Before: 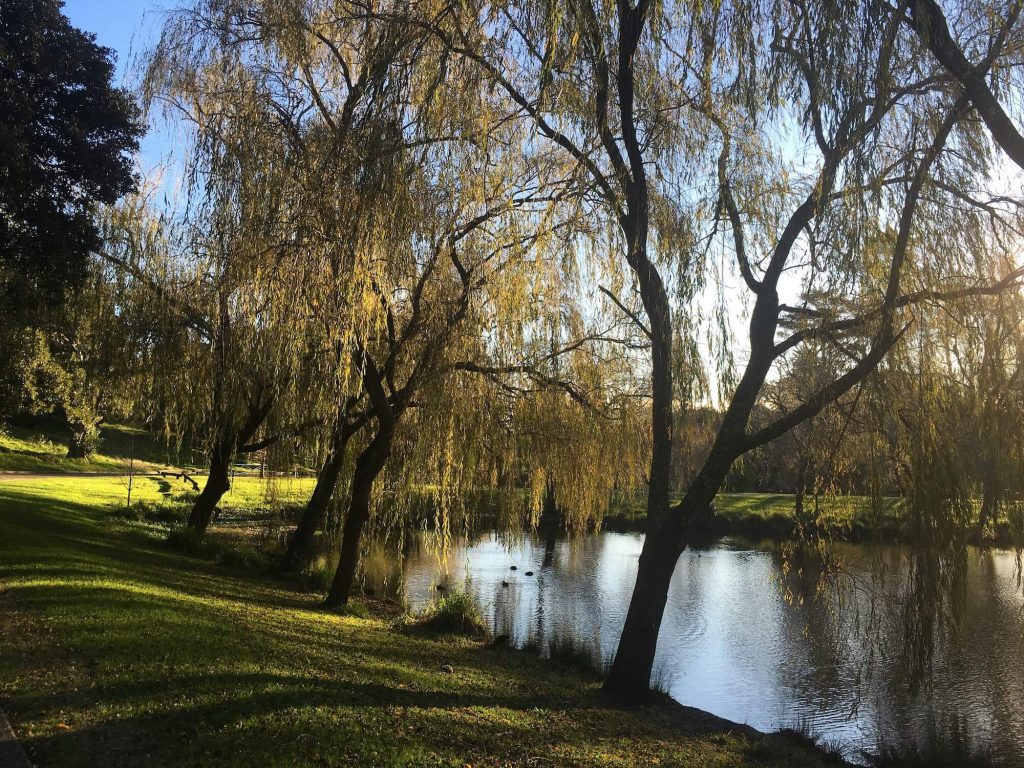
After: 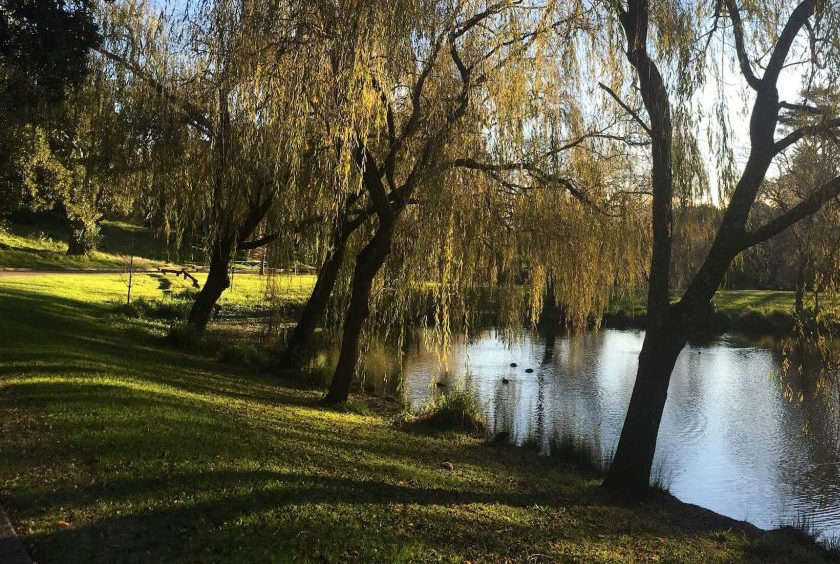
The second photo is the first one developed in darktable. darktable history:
crop: top 26.531%, right 17.959%
